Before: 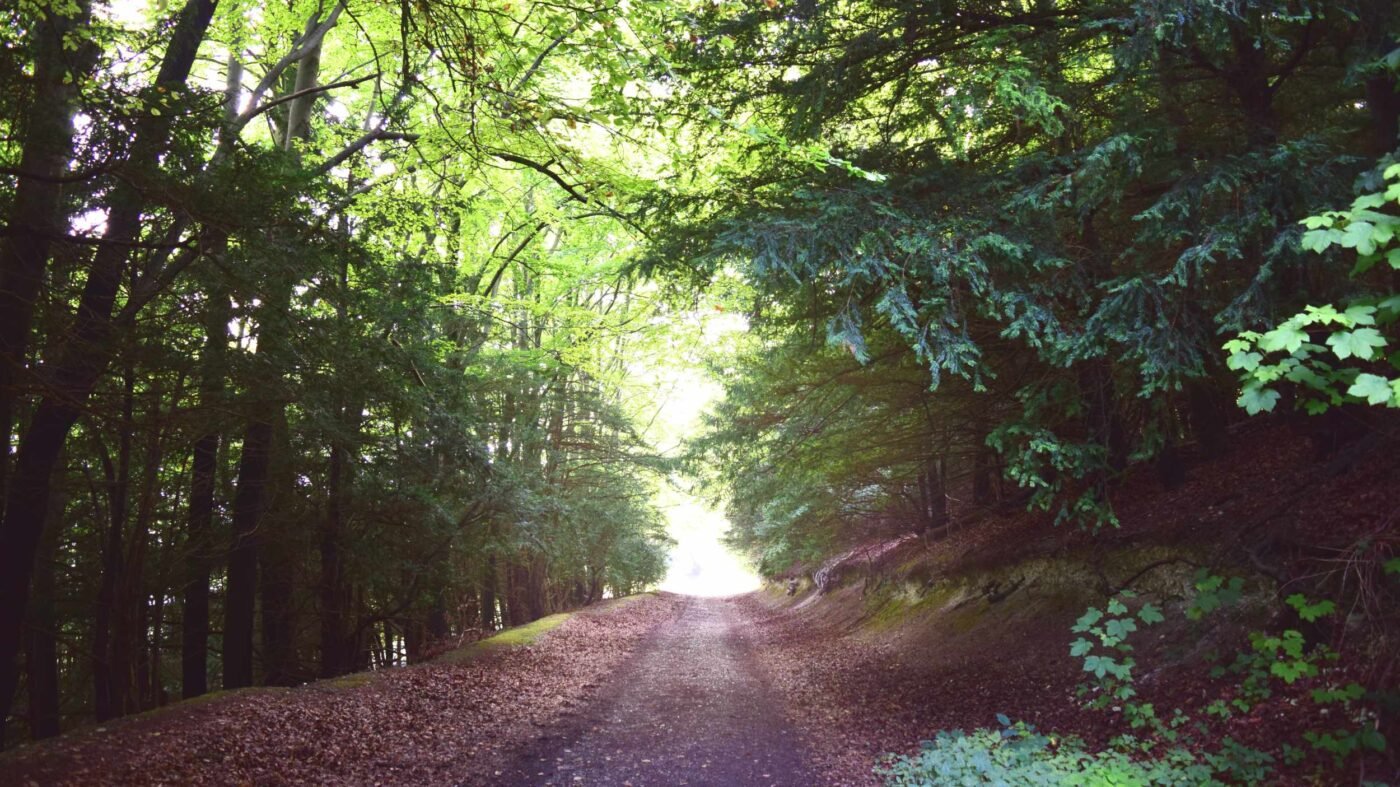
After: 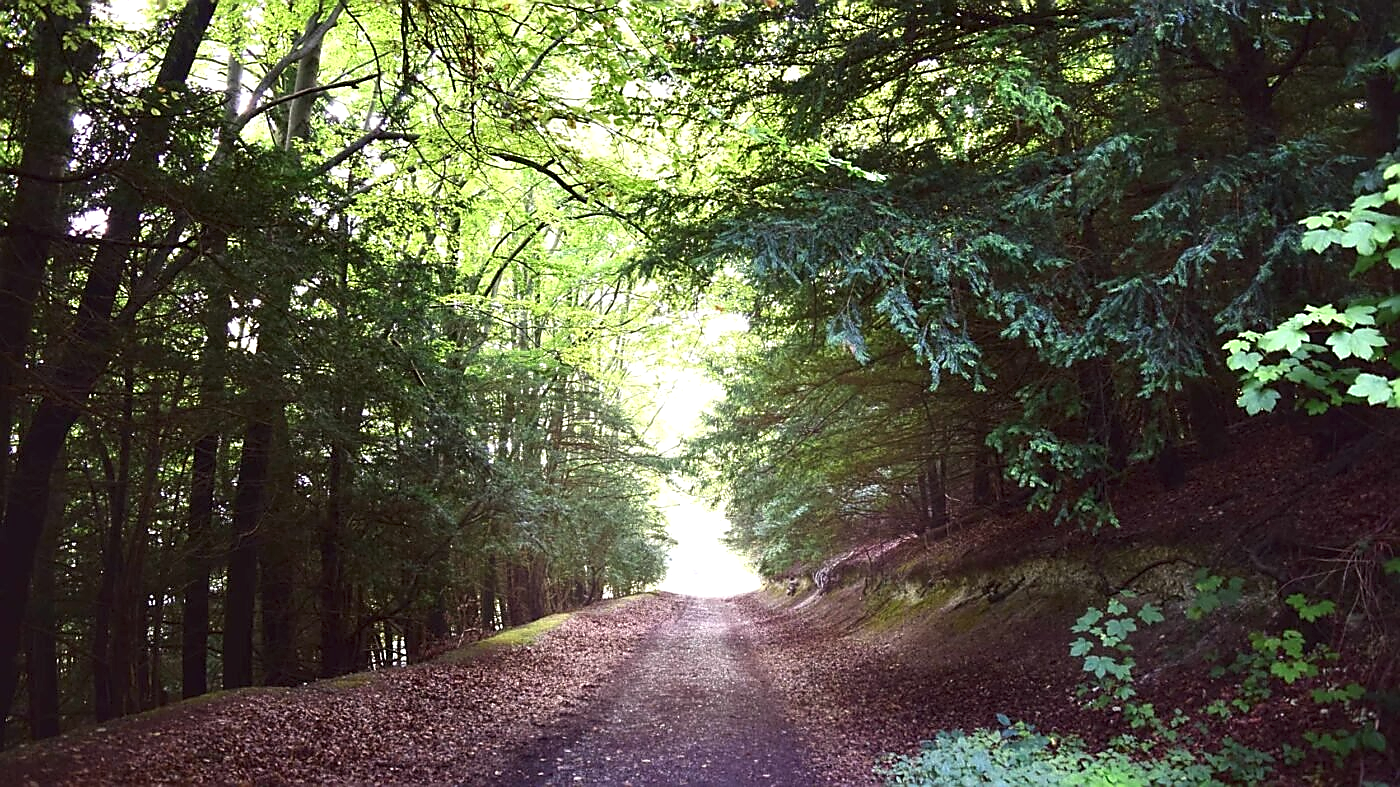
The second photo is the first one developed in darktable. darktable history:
local contrast: highlights 123%, shadows 126%, detail 140%, midtone range 0.254
sharpen: radius 1.4, amount 1.25, threshold 0.7
